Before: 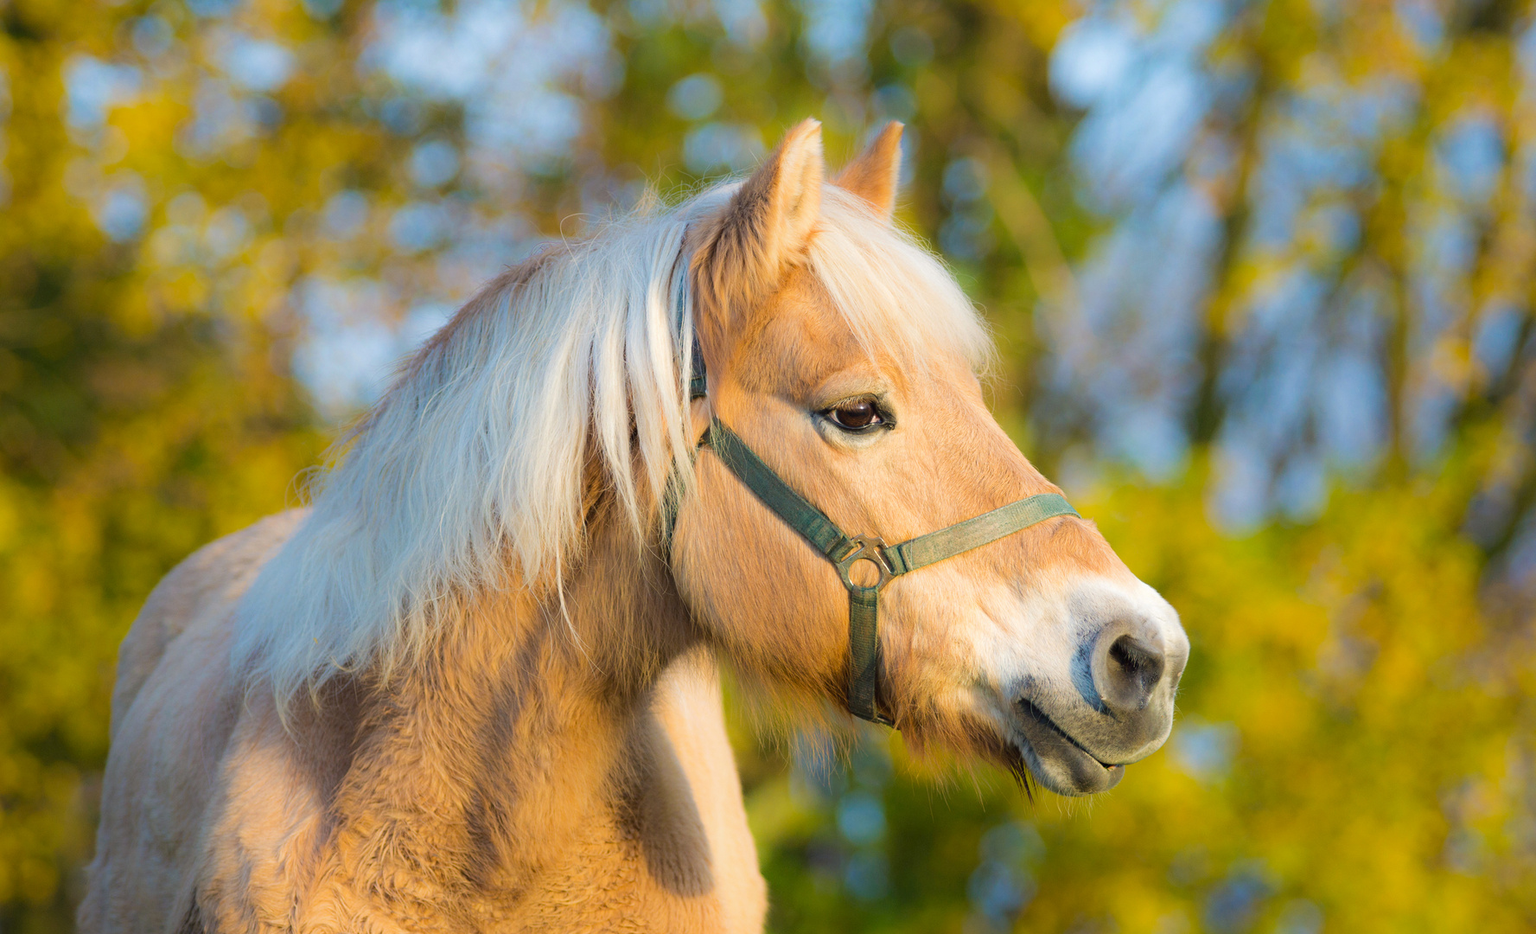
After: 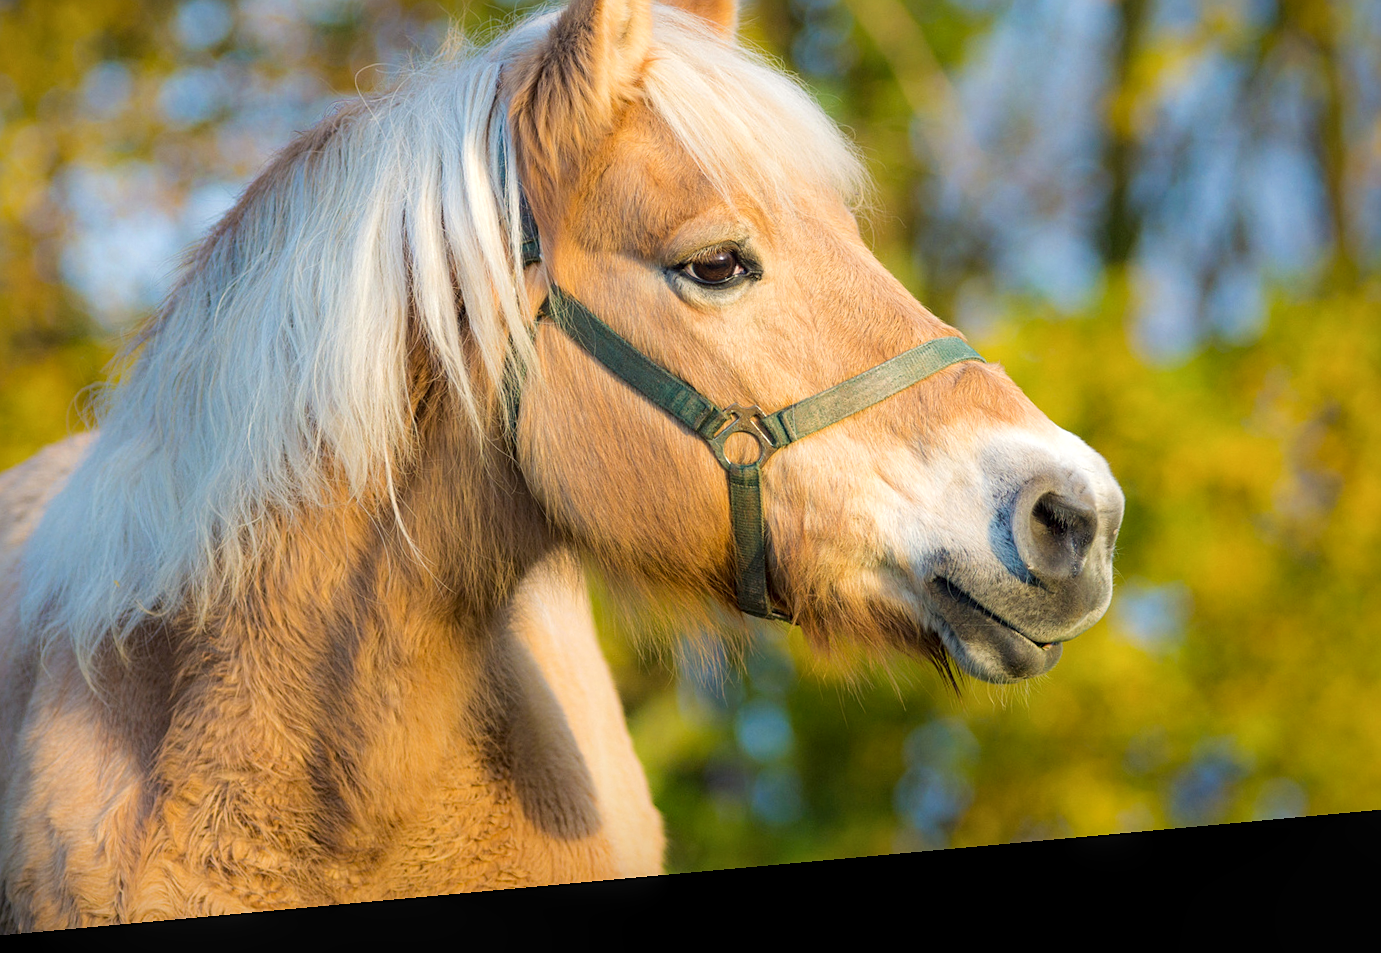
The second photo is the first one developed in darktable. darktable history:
rotate and perspective: rotation -5.2°, automatic cropping off
crop: left 16.871%, top 22.857%, right 9.116%
sharpen: radius 1.272, amount 0.305, threshold 0
local contrast: on, module defaults
vignetting: fall-off start 97.23%, saturation -0.024, center (-0.033, -0.042), width/height ratio 1.179, unbound false
